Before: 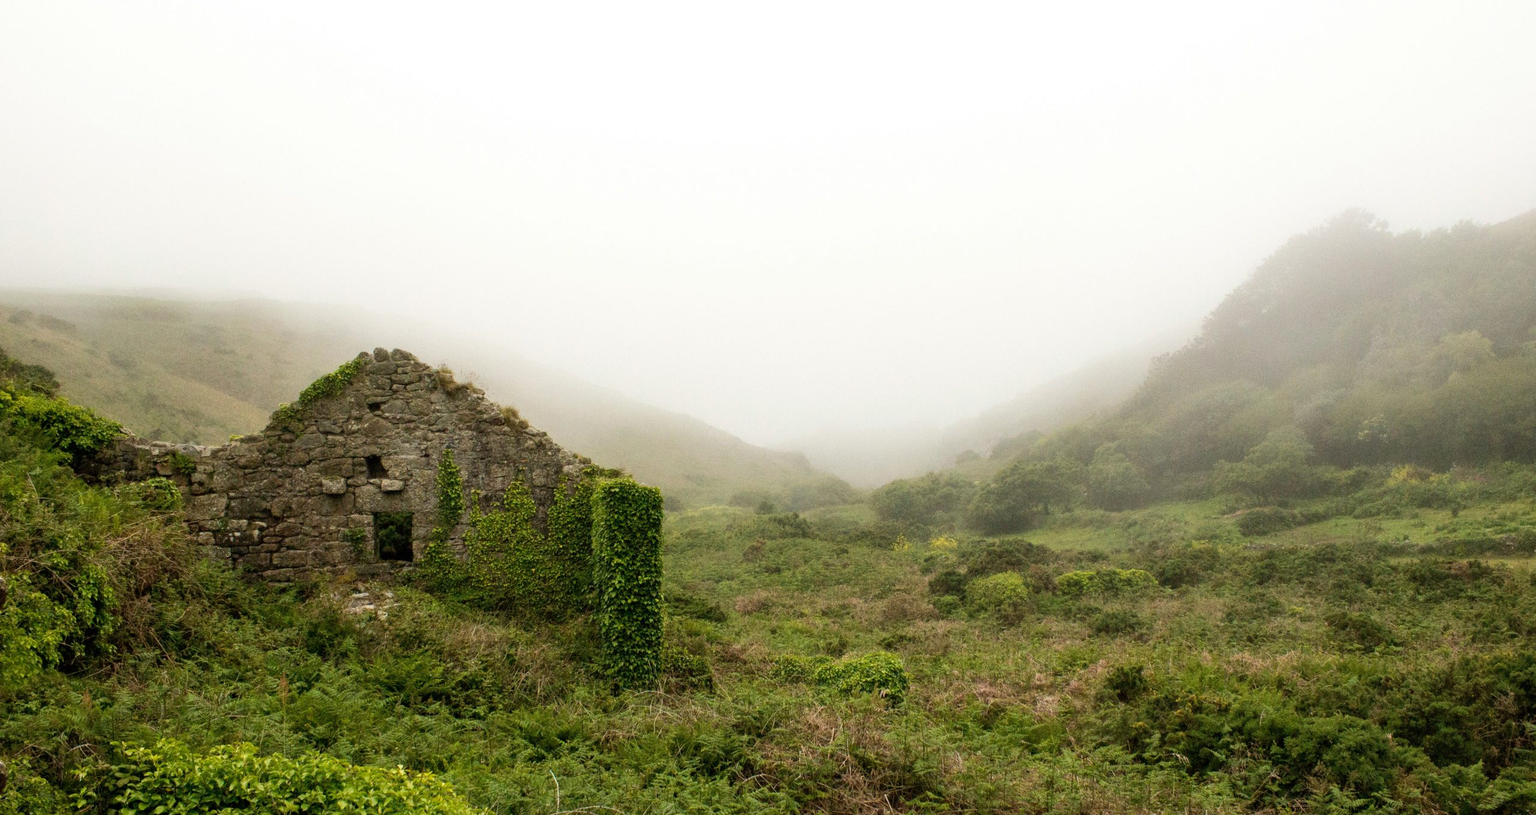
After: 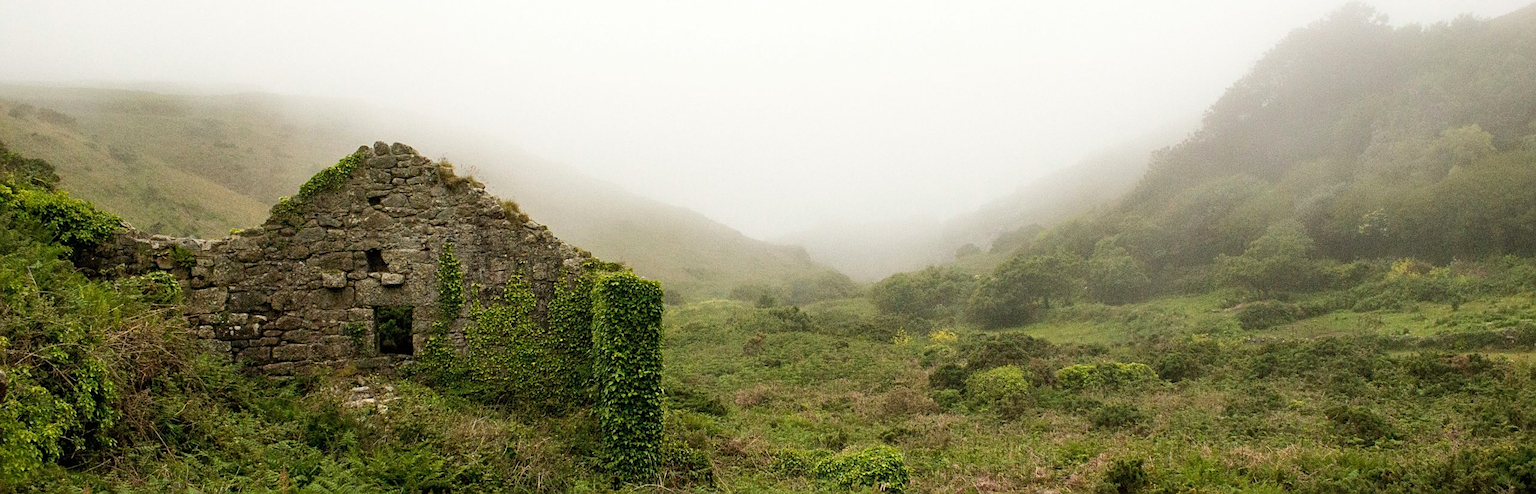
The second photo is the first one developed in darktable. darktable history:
haze removal: strength 0.29, distance 0.25, compatibility mode true, adaptive false
crop and rotate: top 25.357%, bottom 13.942%
color balance rgb: linear chroma grading › global chroma -0.67%, saturation formula JzAzBz (2021)
sharpen: on, module defaults
